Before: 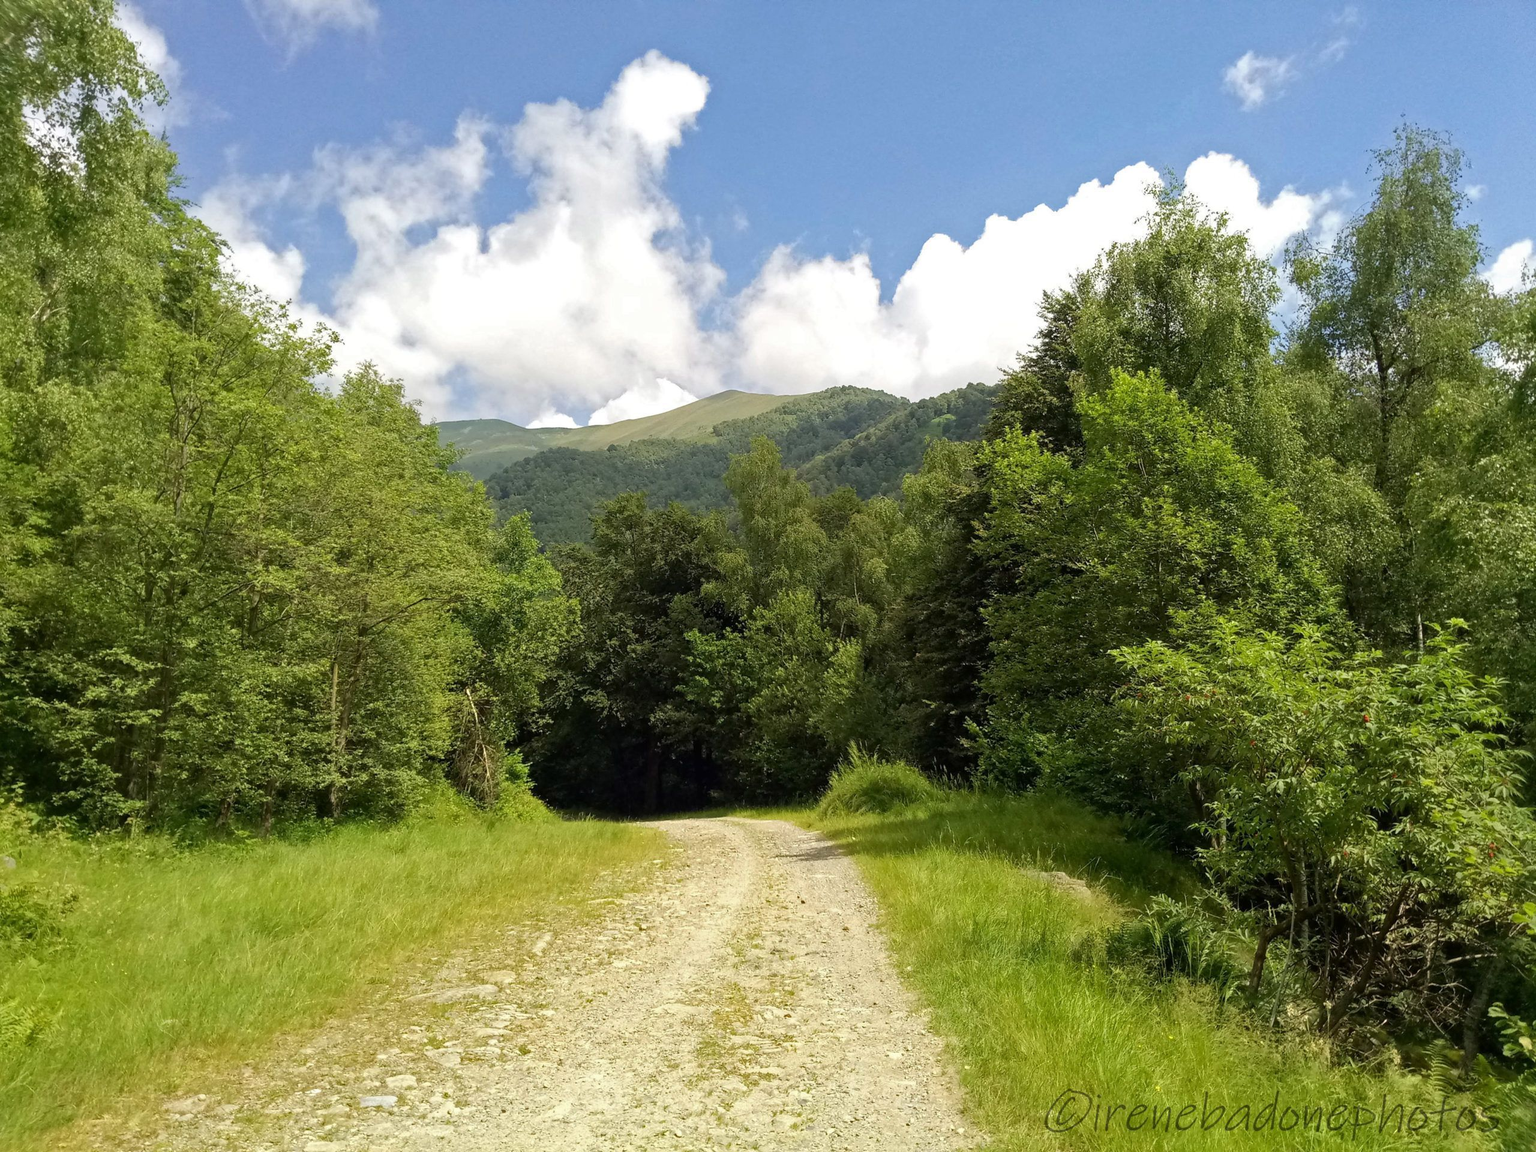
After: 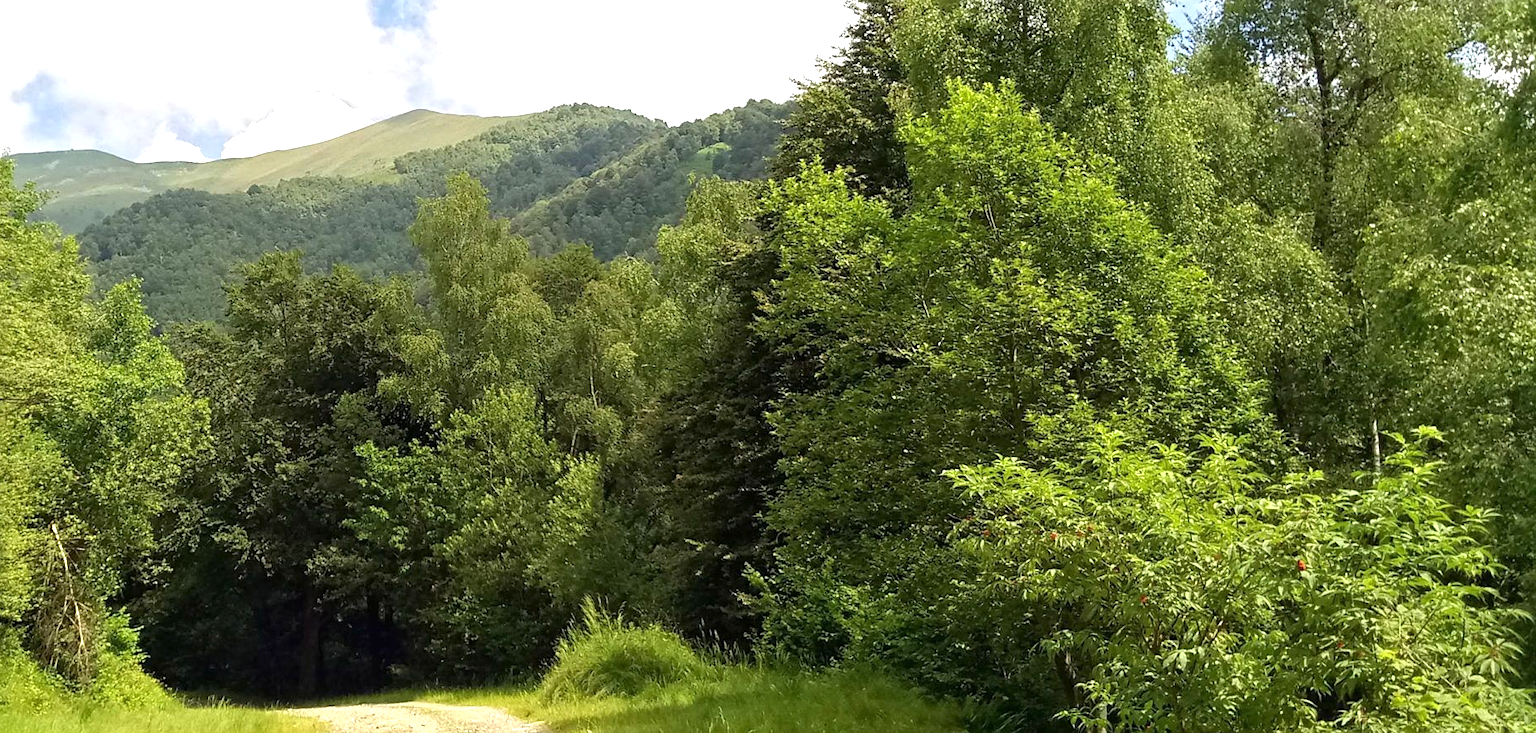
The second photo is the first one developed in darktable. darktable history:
tone equalizer: on, module defaults
crop and rotate: left 27.938%, top 27.046%, bottom 27.046%
sharpen: amount 0.2
white balance: red 1, blue 1
exposure: exposure 0.661 EV, compensate highlight preservation false
